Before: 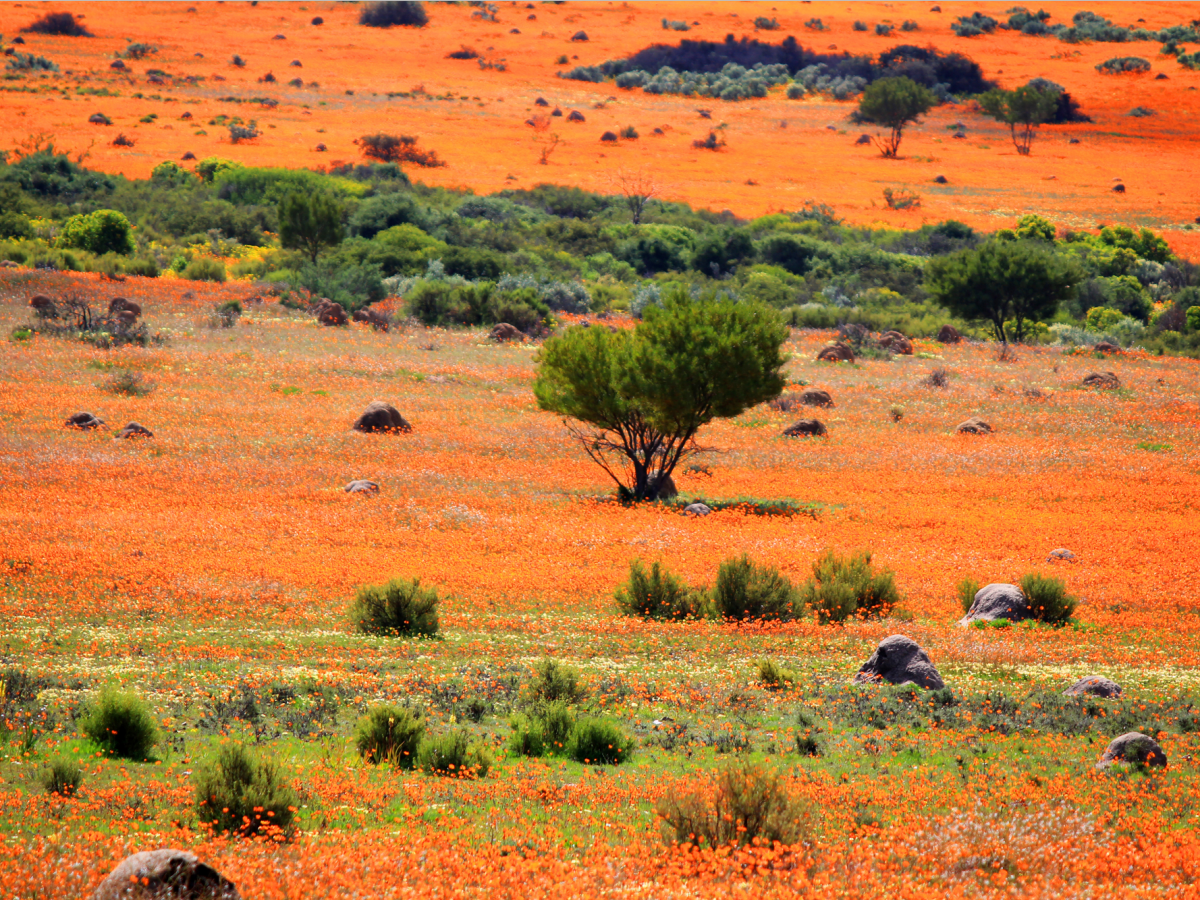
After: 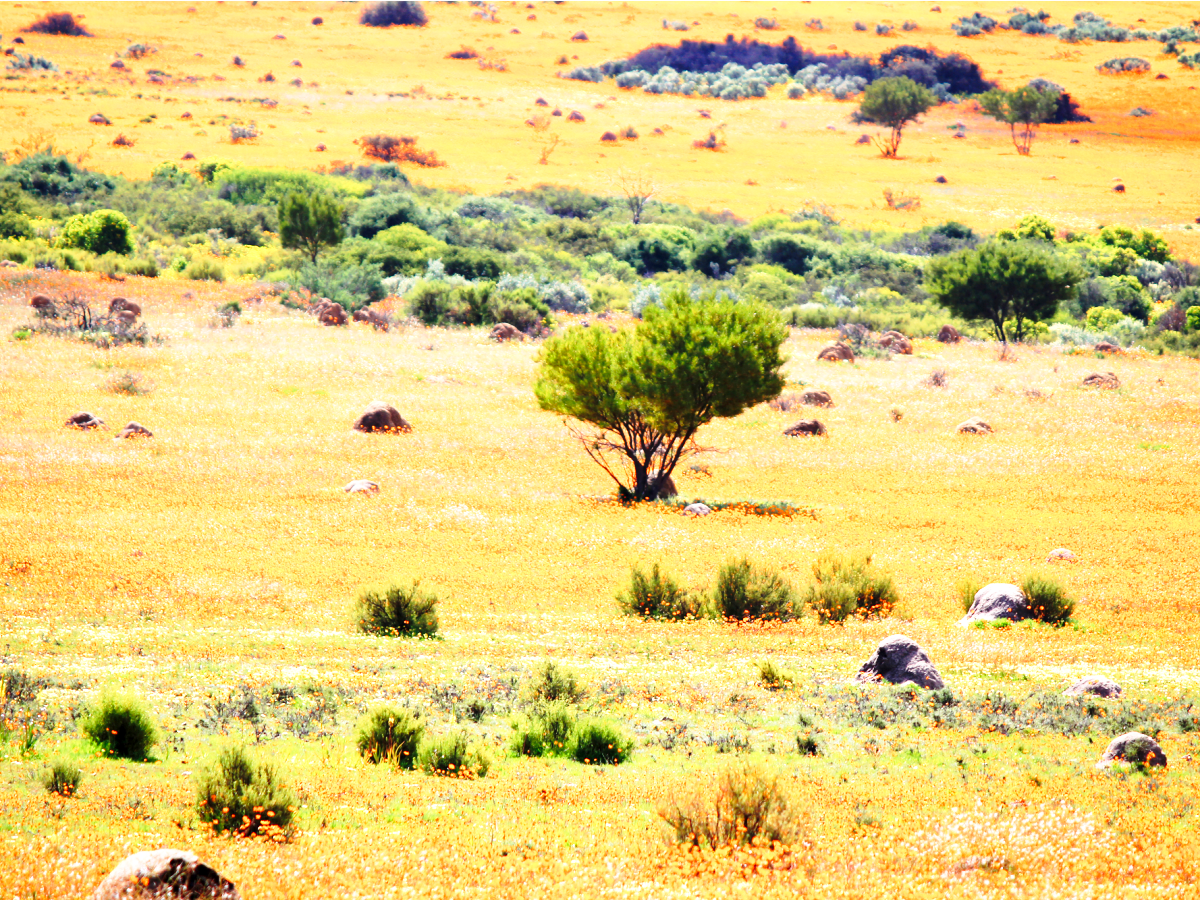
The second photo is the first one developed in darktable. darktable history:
exposure: exposure 1 EV, compensate highlight preservation false
base curve: curves: ch0 [(0, 0) (0.028, 0.03) (0.121, 0.232) (0.46, 0.748) (0.859, 0.968) (1, 1)], preserve colors none
contrast brightness saturation: saturation -0.027
